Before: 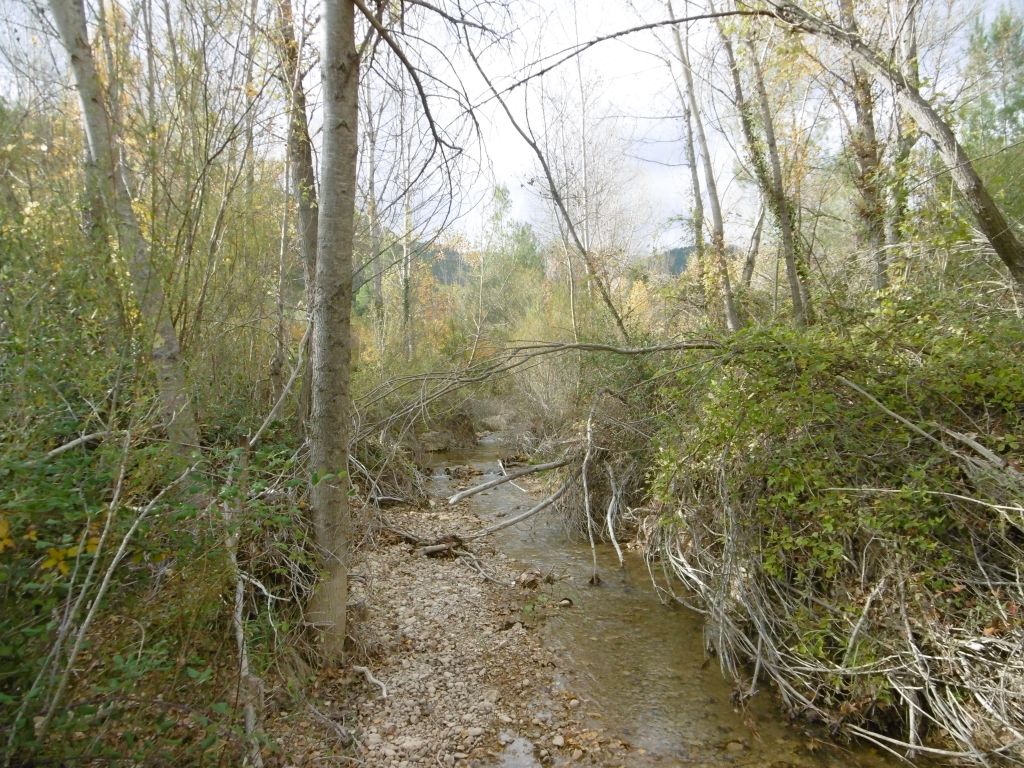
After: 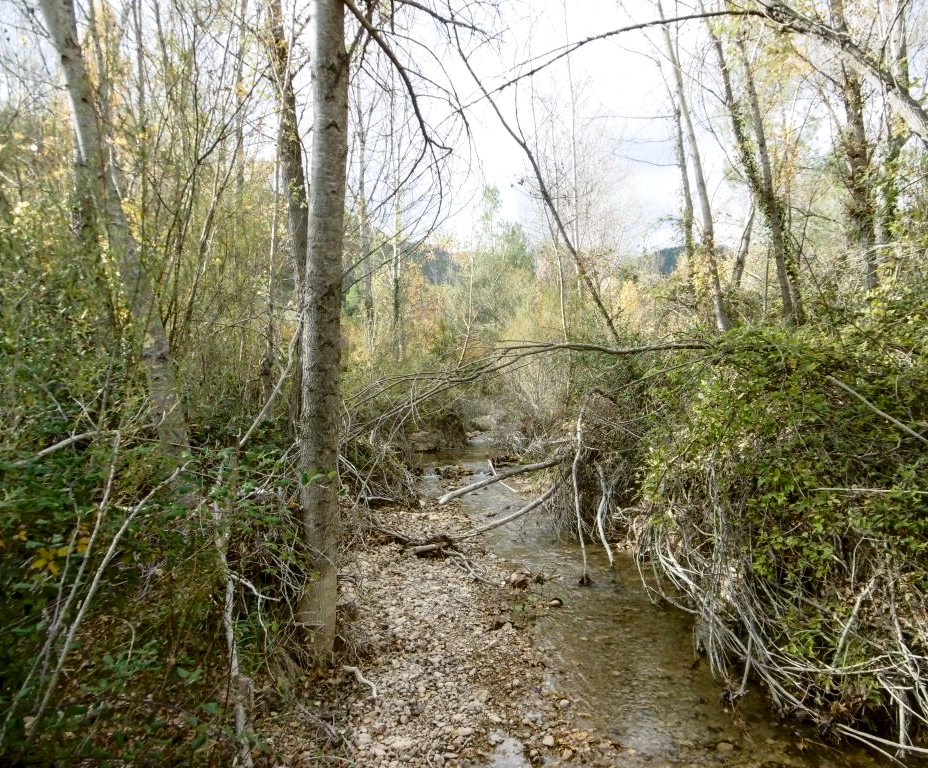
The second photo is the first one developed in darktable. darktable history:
tone curve: curves: ch0 [(0, 0) (0.003, 0.02) (0.011, 0.021) (0.025, 0.022) (0.044, 0.023) (0.069, 0.026) (0.1, 0.04) (0.136, 0.06) (0.177, 0.092) (0.224, 0.127) (0.277, 0.176) (0.335, 0.258) (0.399, 0.349) (0.468, 0.444) (0.543, 0.546) (0.623, 0.649) (0.709, 0.754) (0.801, 0.842) (0.898, 0.922) (1, 1)], color space Lab, independent channels, preserve colors none
crop and rotate: left 1.051%, right 8.314%
color balance rgb: perceptual saturation grading › global saturation 0.749%, saturation formula JzAzBz (2021)
local contrast: on, module defaults
